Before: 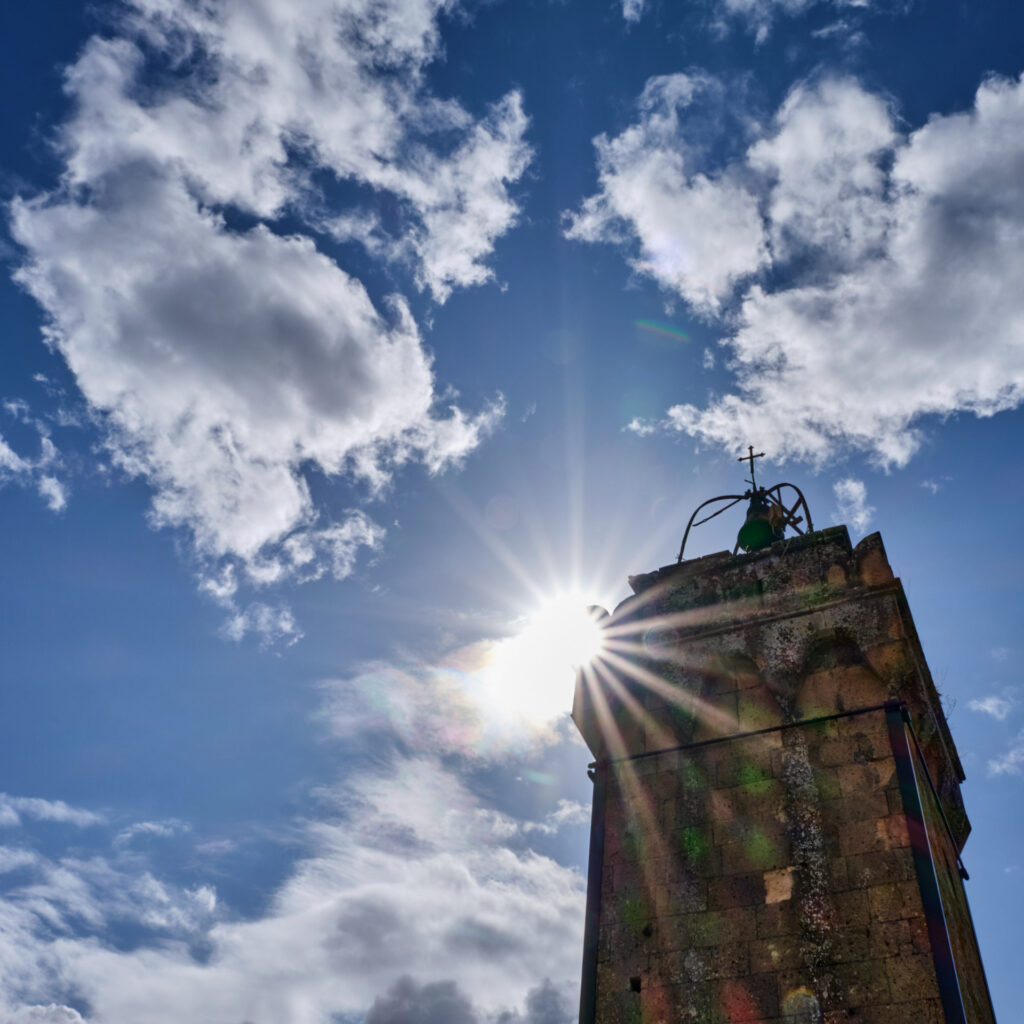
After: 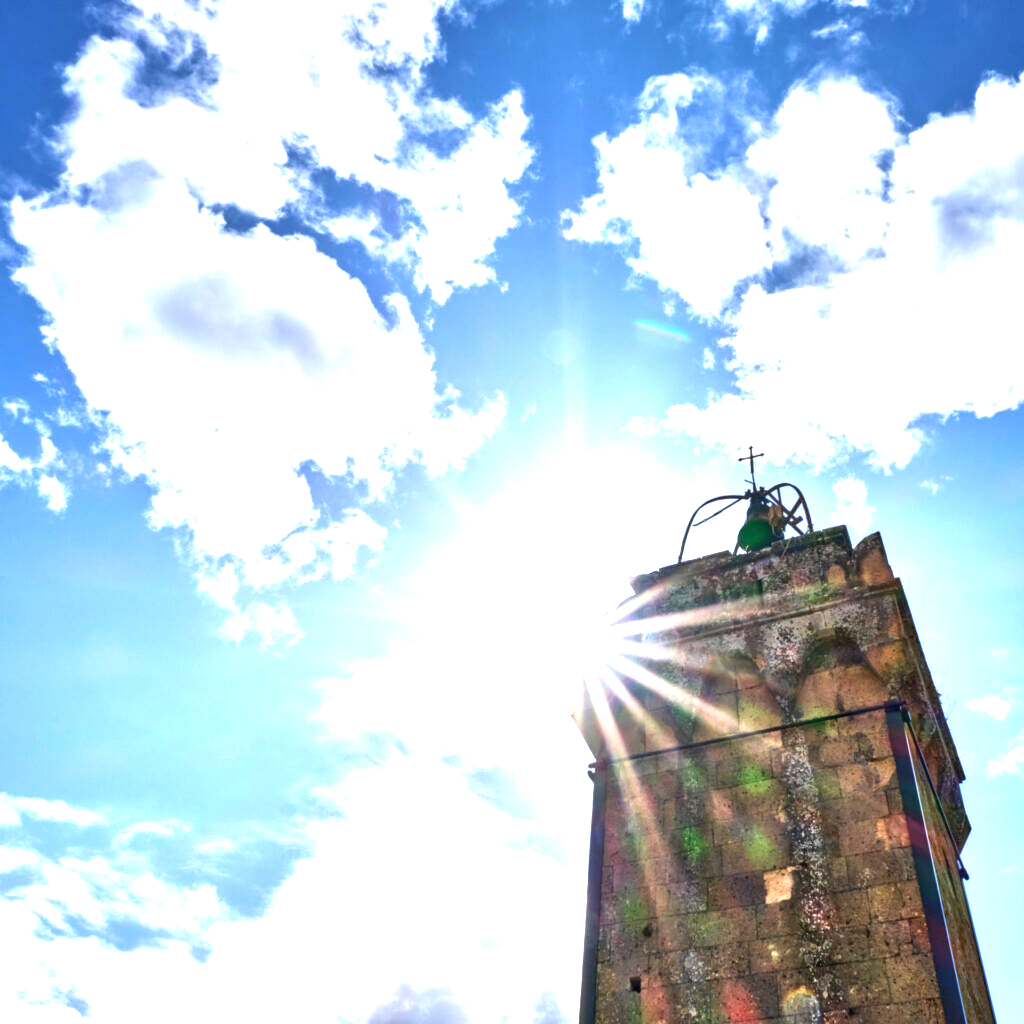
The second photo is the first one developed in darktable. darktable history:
exposure: exposure 2.262 EV, compensate highlight preservation false
